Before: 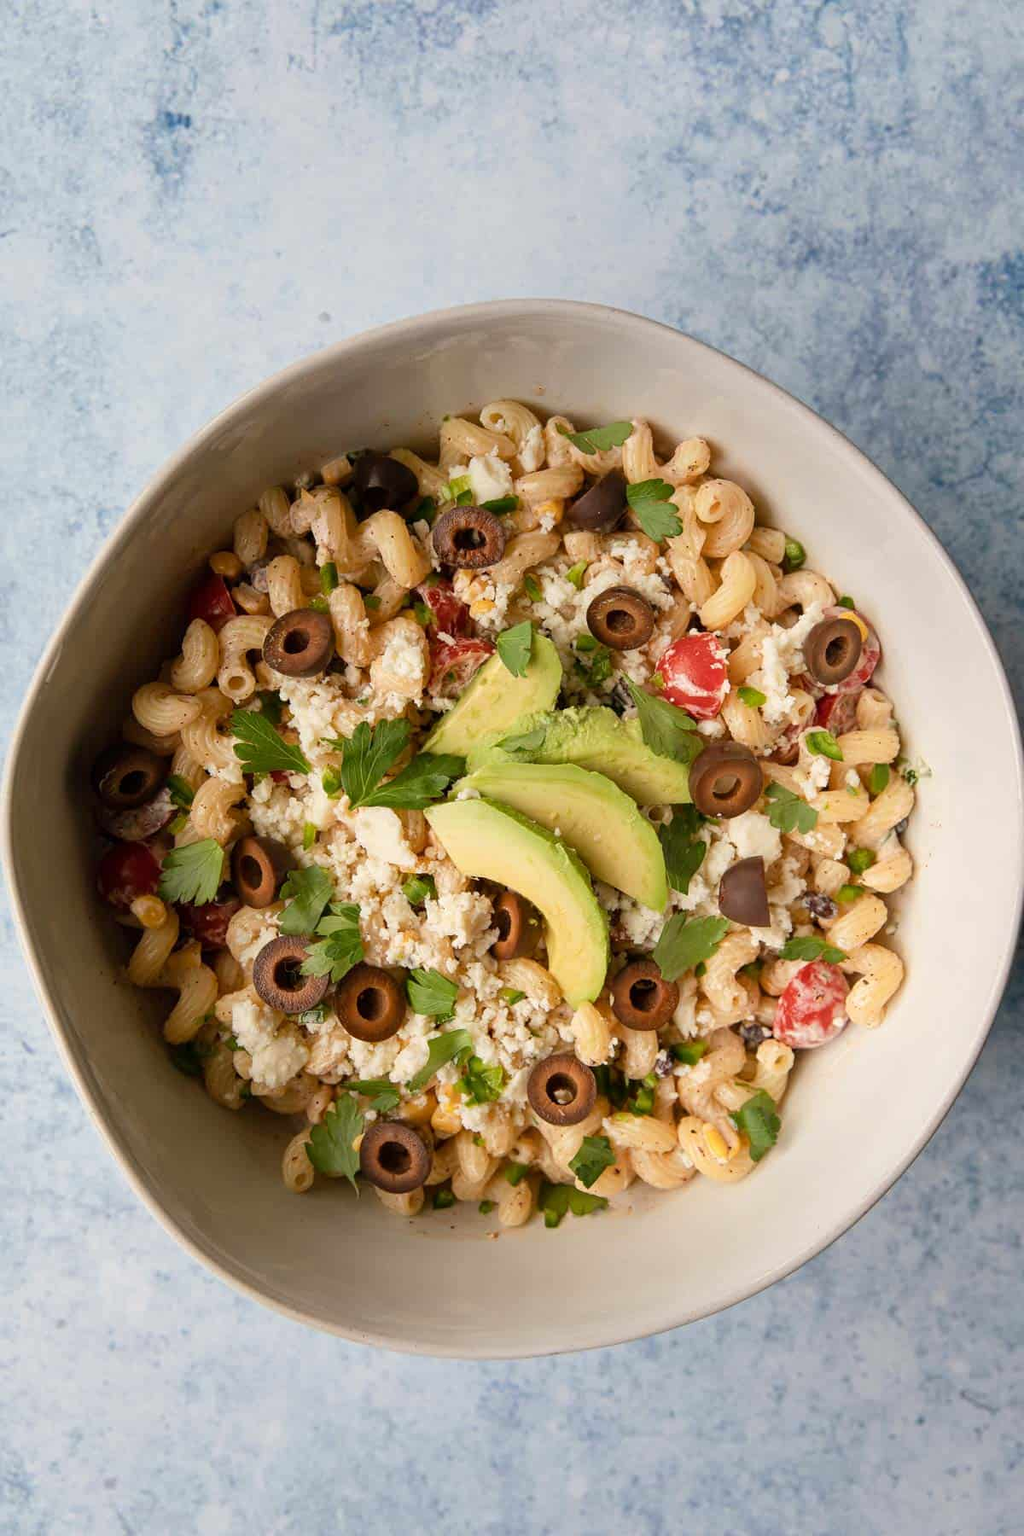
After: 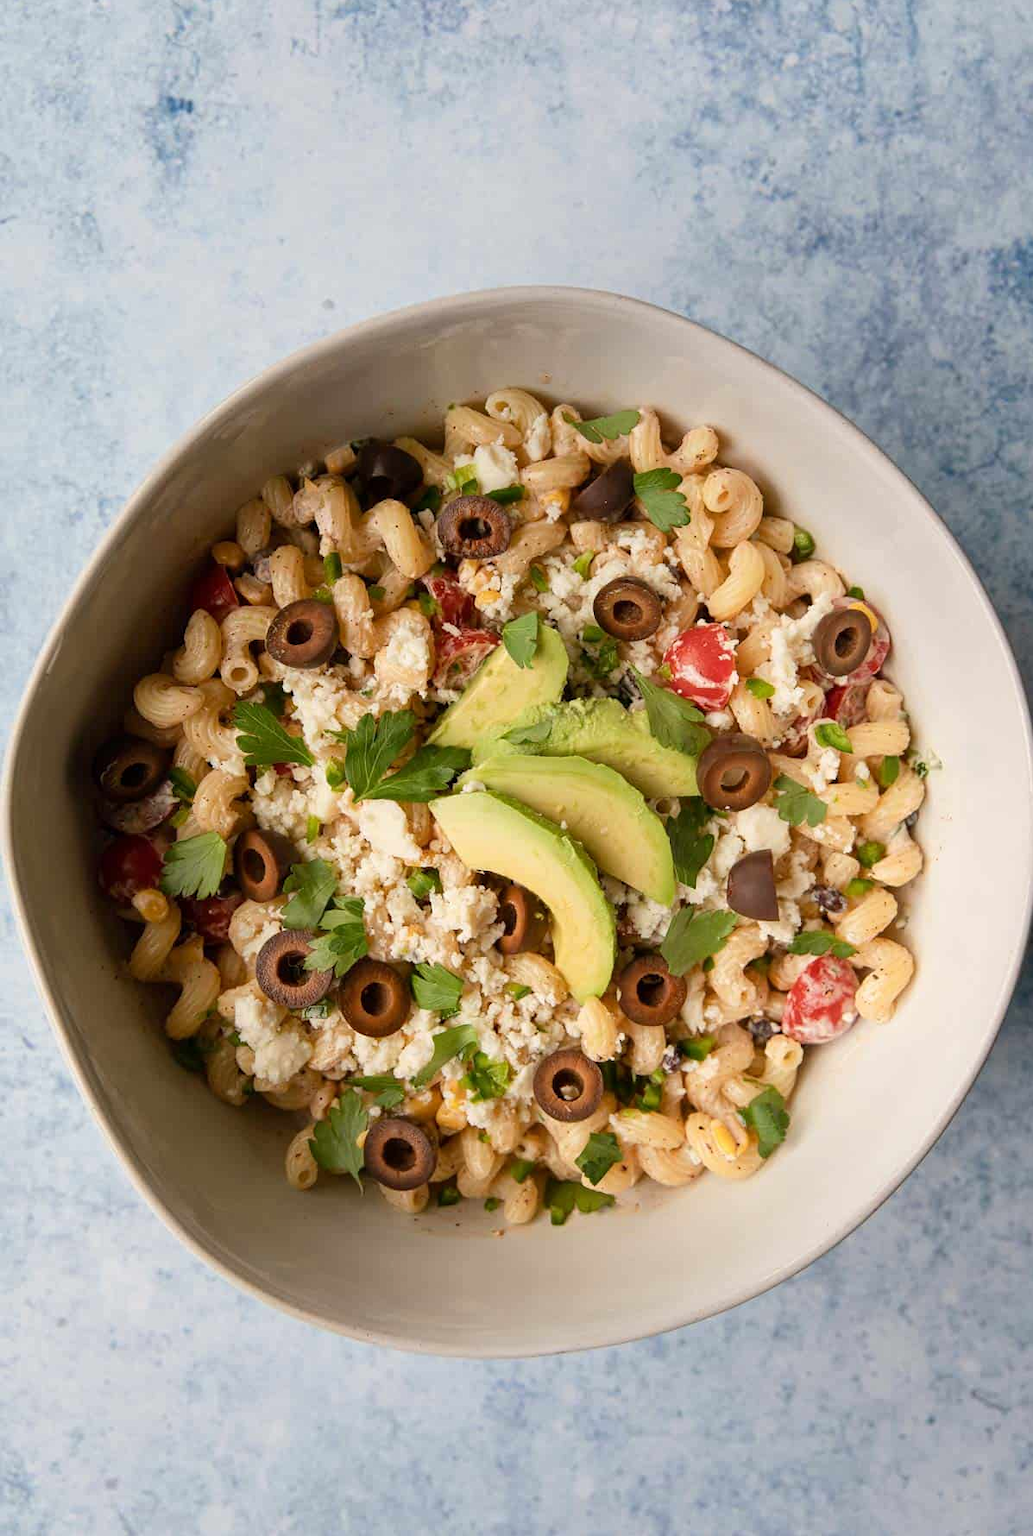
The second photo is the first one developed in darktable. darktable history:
contrast brightness saturation: contrast 0.052
crop: top 1.063%, right 0.09%
